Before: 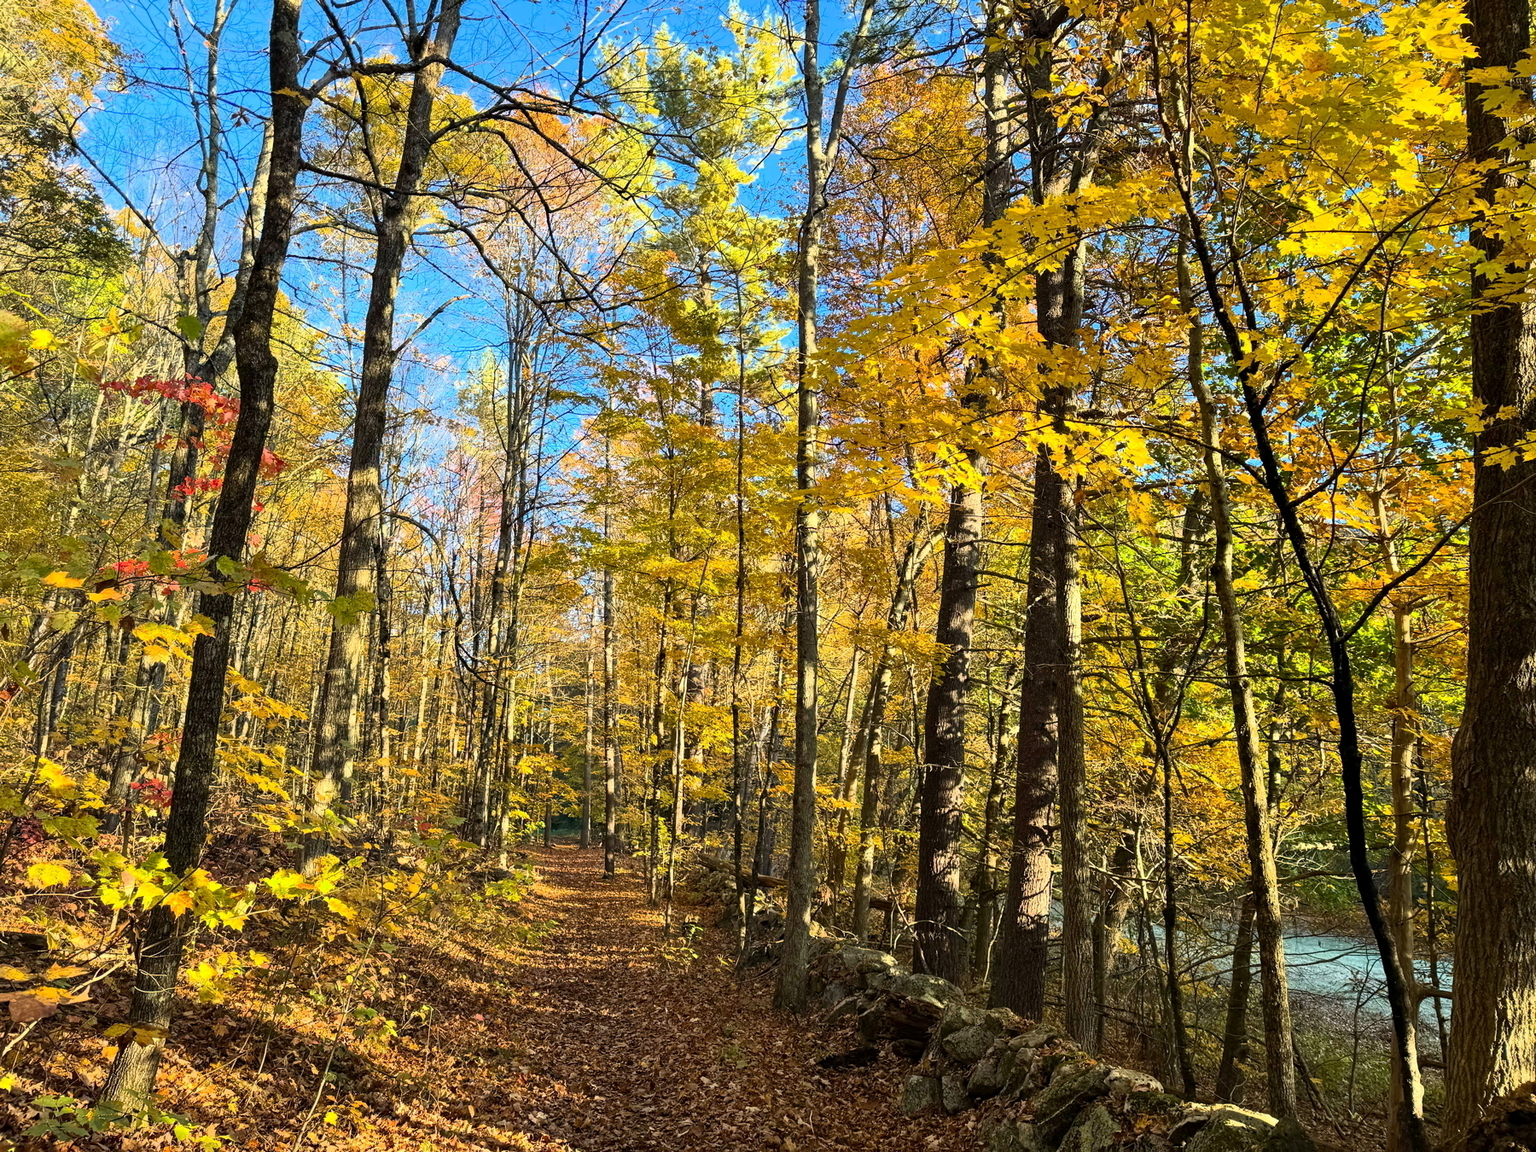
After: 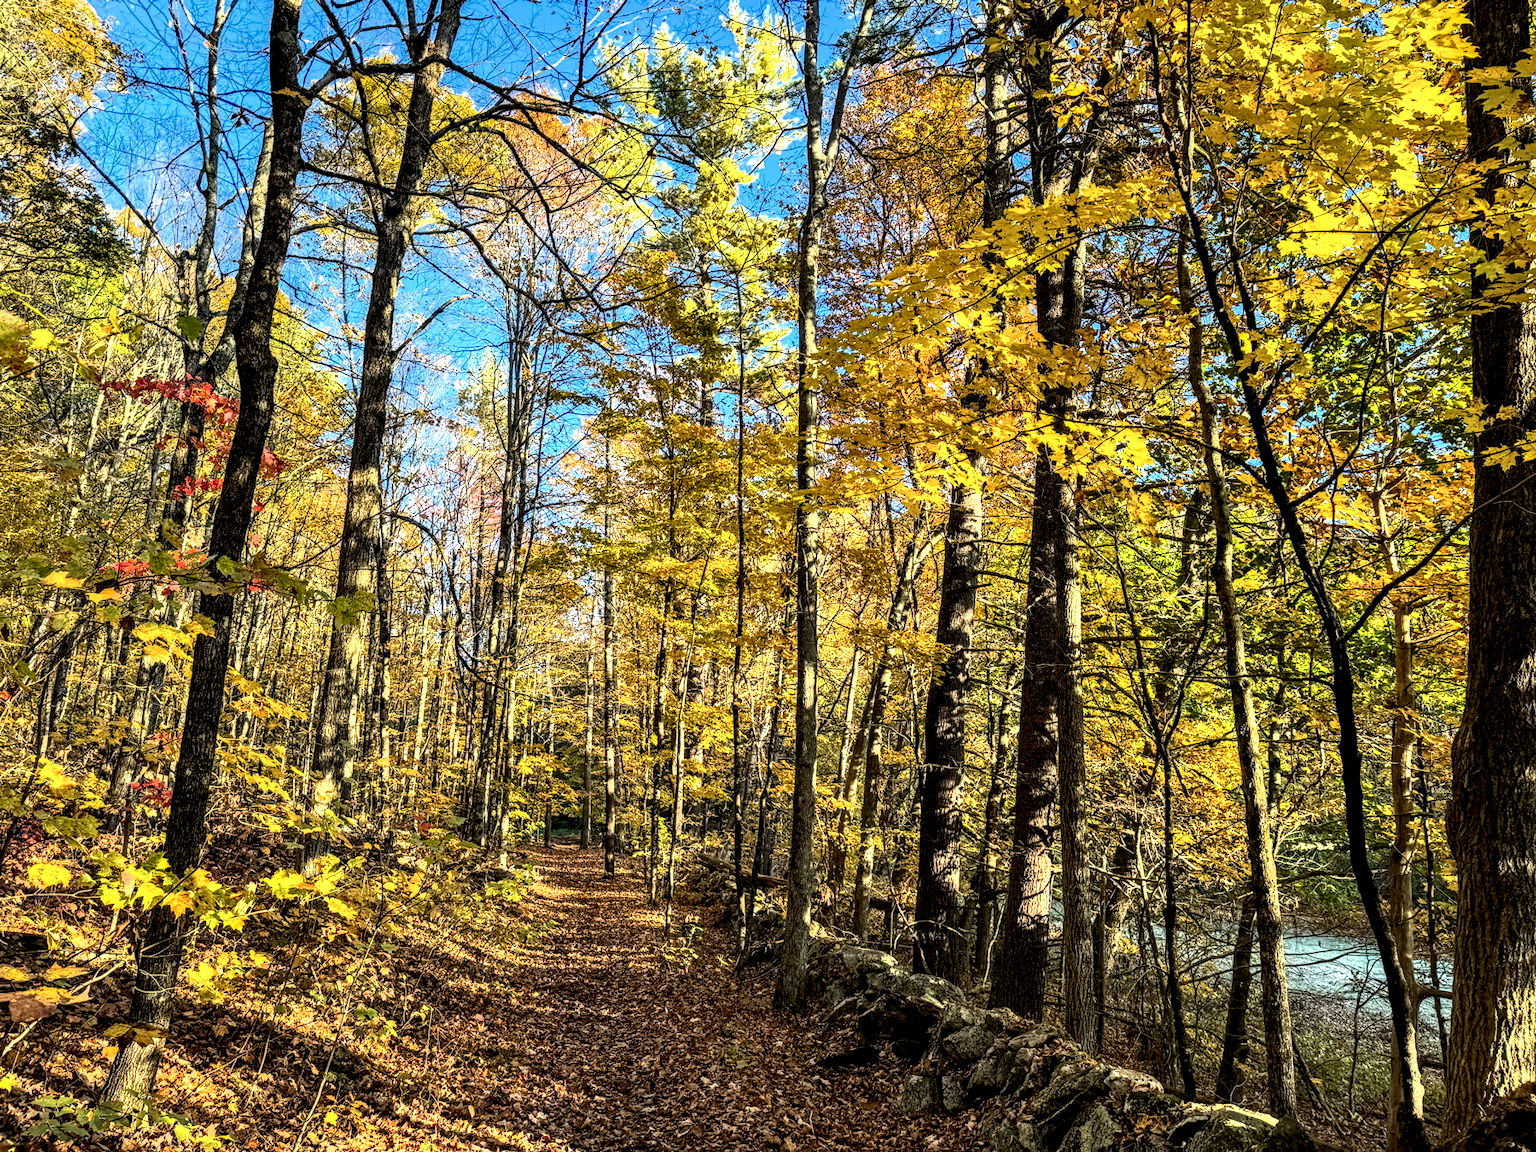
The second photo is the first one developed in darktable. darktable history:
local contrast: highlights 18%, detail 188%
